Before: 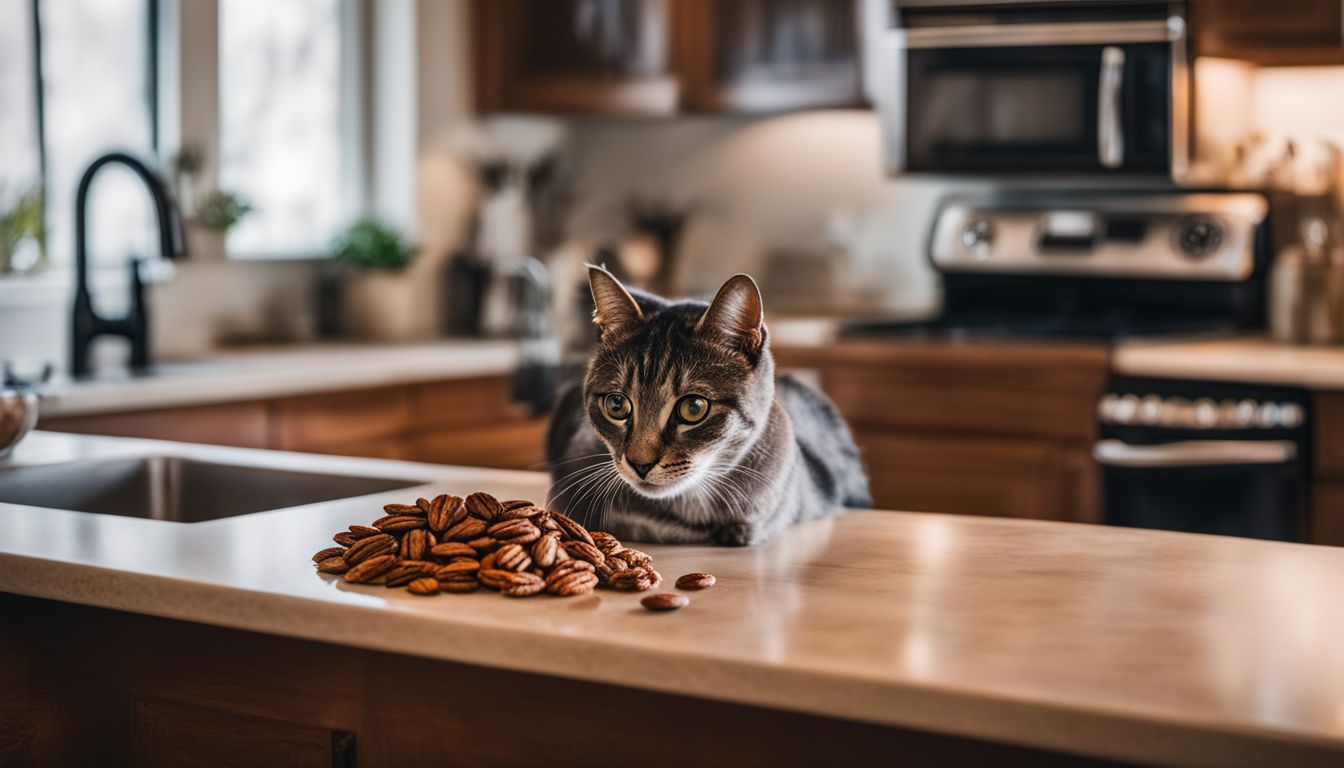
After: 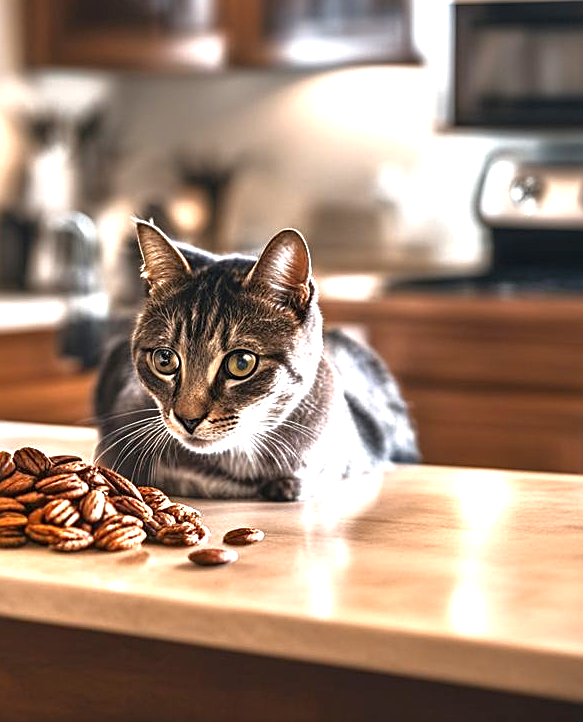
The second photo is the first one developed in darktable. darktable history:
crop: left 33.634%, top 5.947%, right 22.958%
exposure: exposure 1.165 EV, compensate highlight preservation false
sharpen: on, module defaults
tone equalizer: -8 EV -0.001 EV, -7 EV 0.003 EV, -6 EV -0.003 EV, -5 EV -0.014 EV, -4 EV -0.088 EV, -3 EV -0.225 EV, -2 EV -0.253 EV, -1 EV 0.122 EV, +0 EV 0.273 EV, edges refinement/feathering 500, mask exposure compensation -1.57 EV, preserve details no
